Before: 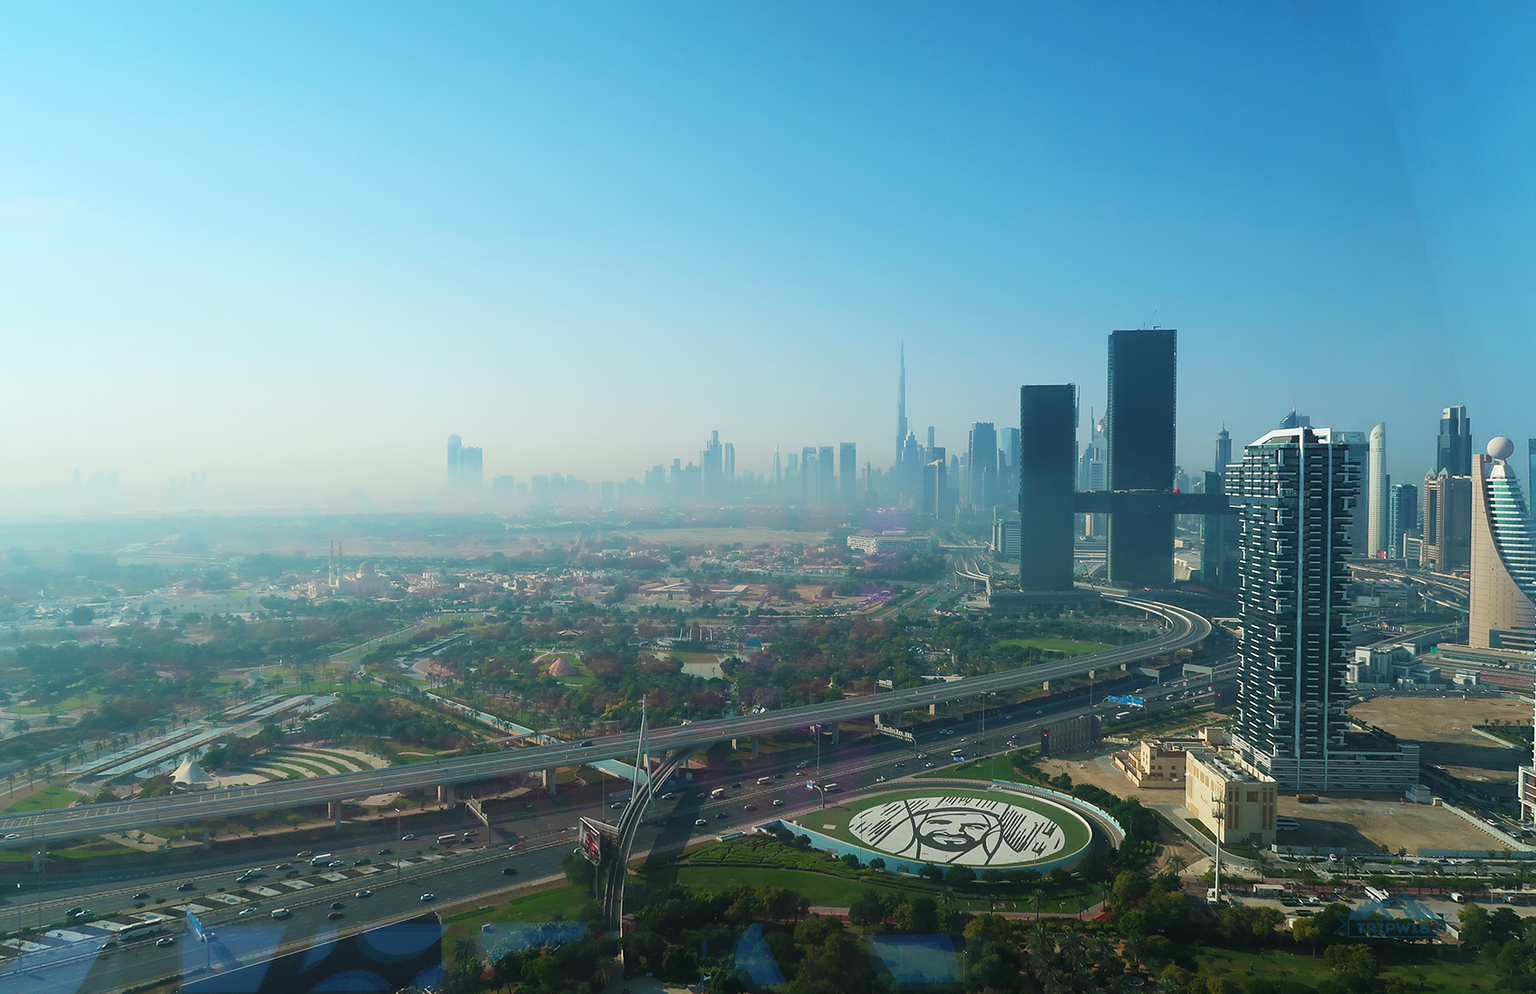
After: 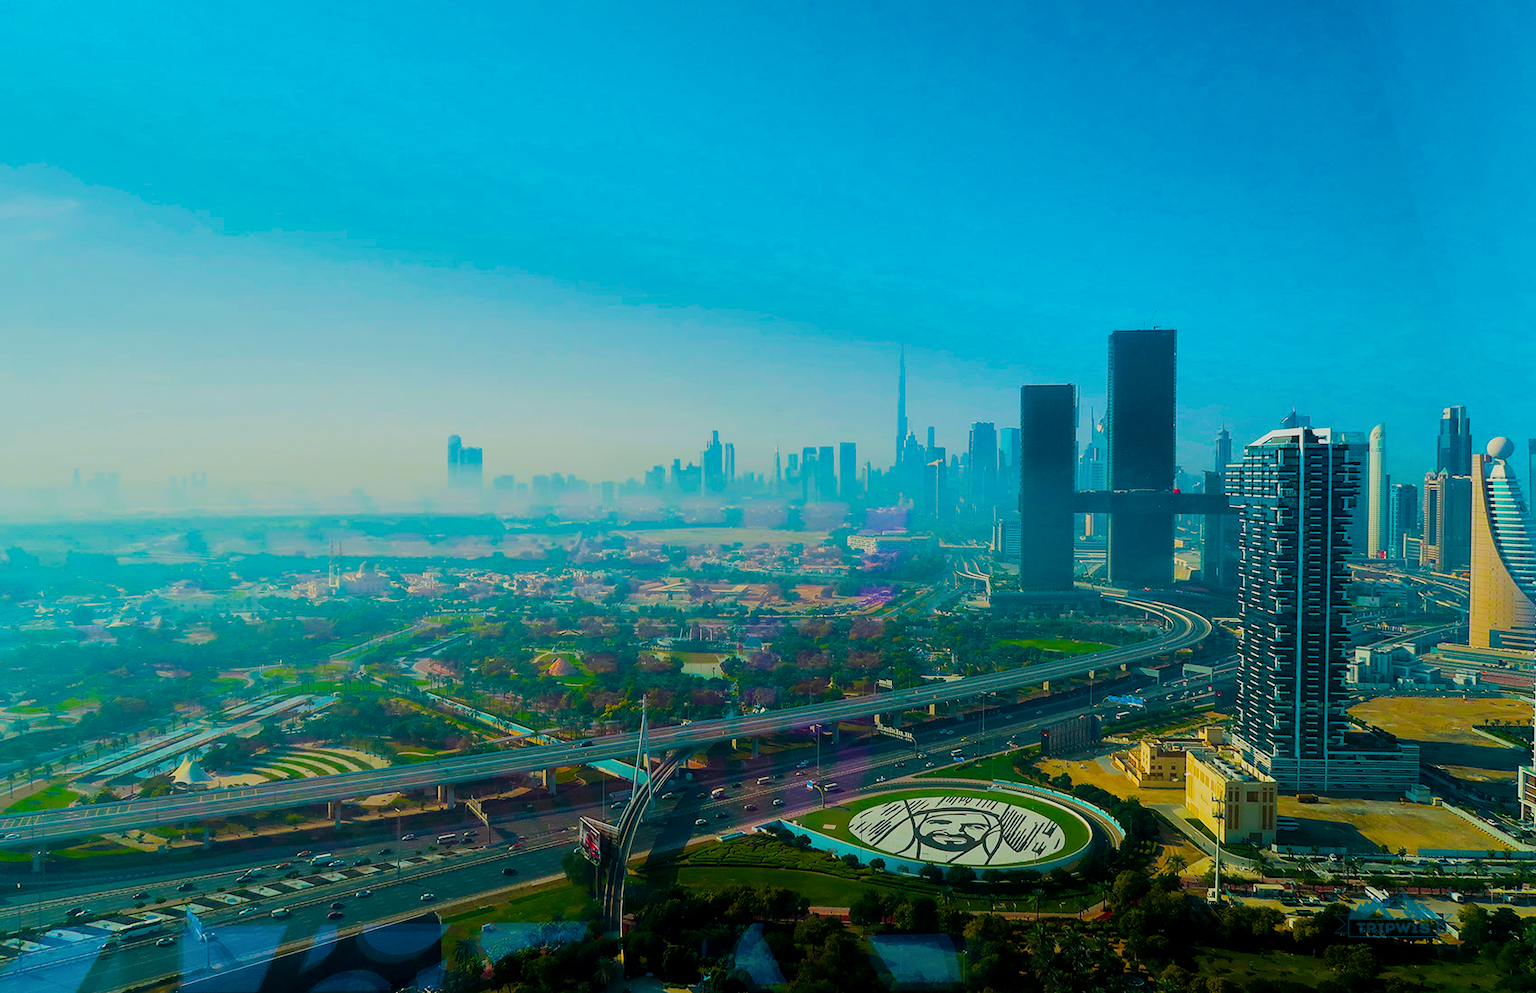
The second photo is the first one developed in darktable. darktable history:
color balance rgb: linear chroma grading › global chroma 9.735%, perceptual saturation grading › global saturation 64.633%, perceptual saturation grading › highlights 50.167%, perceptual saturation grading › shadows 29.944%, global vibrance 35.783%, contrast 10.365%
shadows and highlights: shadows 5.76, shadows color adjustment 98%, highlights color adjustment 58.58%, soften with gaussian
local contrast: highlights 100%, shadows 99%, detail 120%, midtone range 0.2
filmic rgb: black relative exposure -6.98 EV, white relative exposure 5.6 EV, hardness 2.85
